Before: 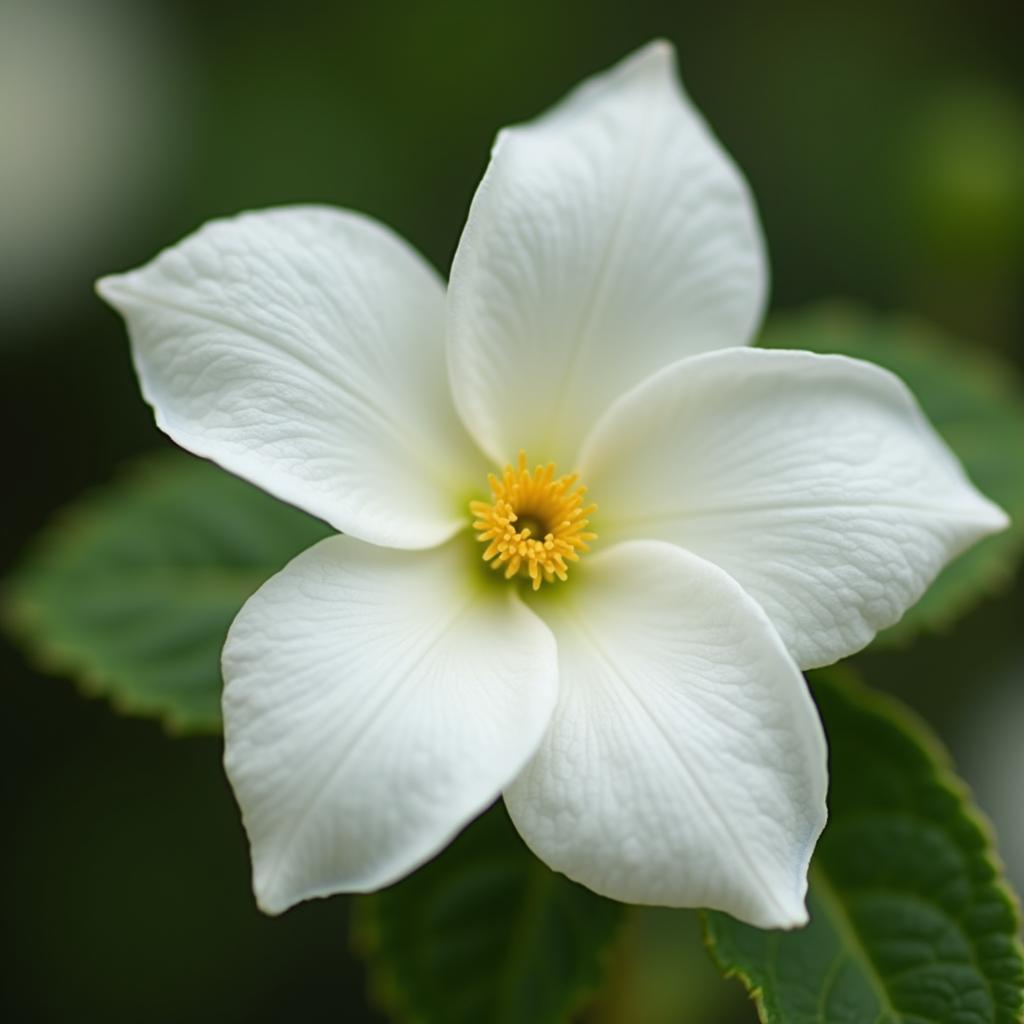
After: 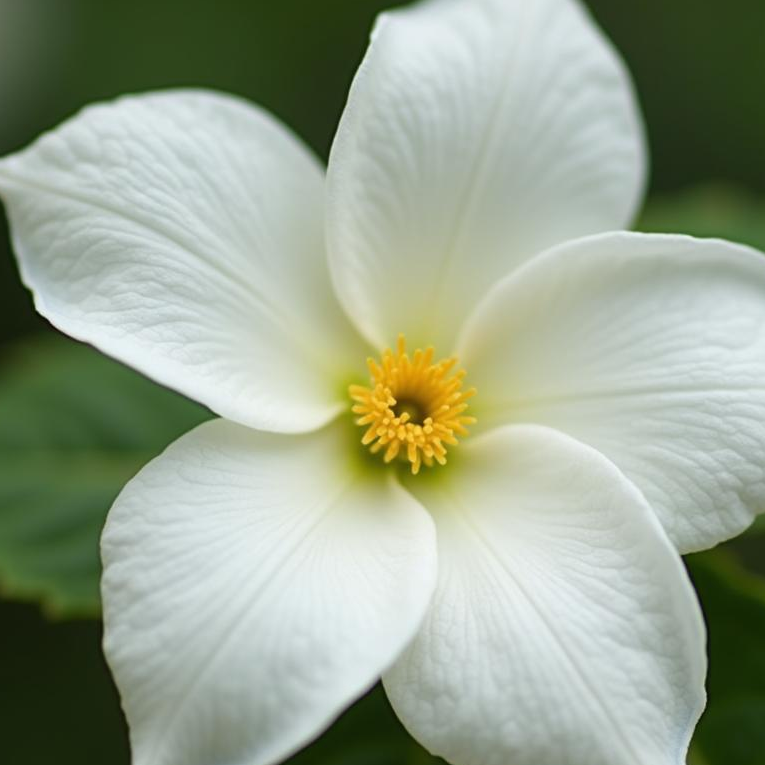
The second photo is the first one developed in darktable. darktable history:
tone equalizer: on, module defaults
crop and rotate: left 11.831%, top 11.346%, right 13.429%, bottom 13.899%
